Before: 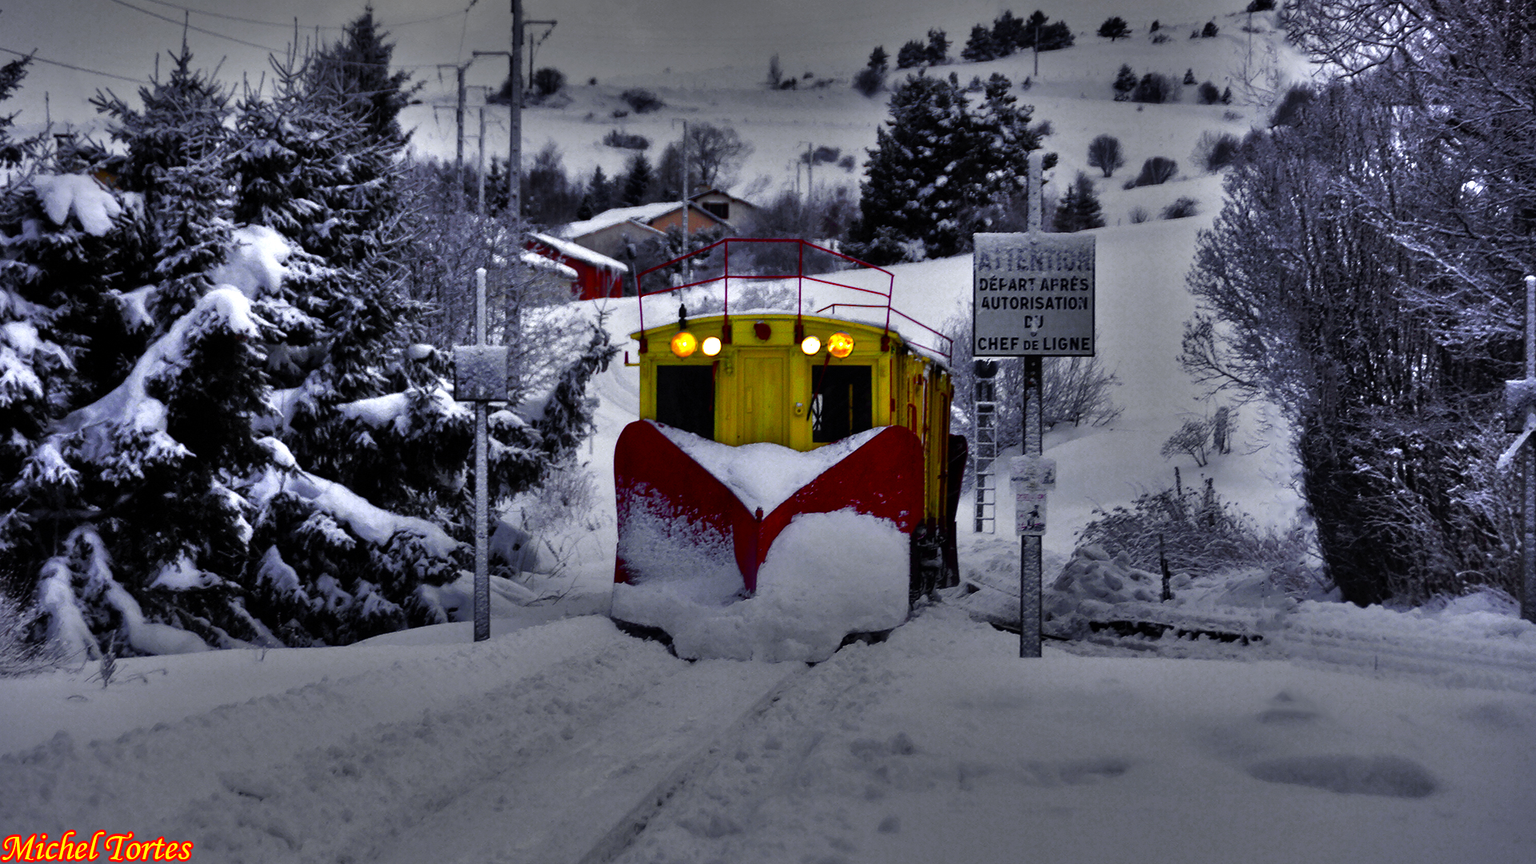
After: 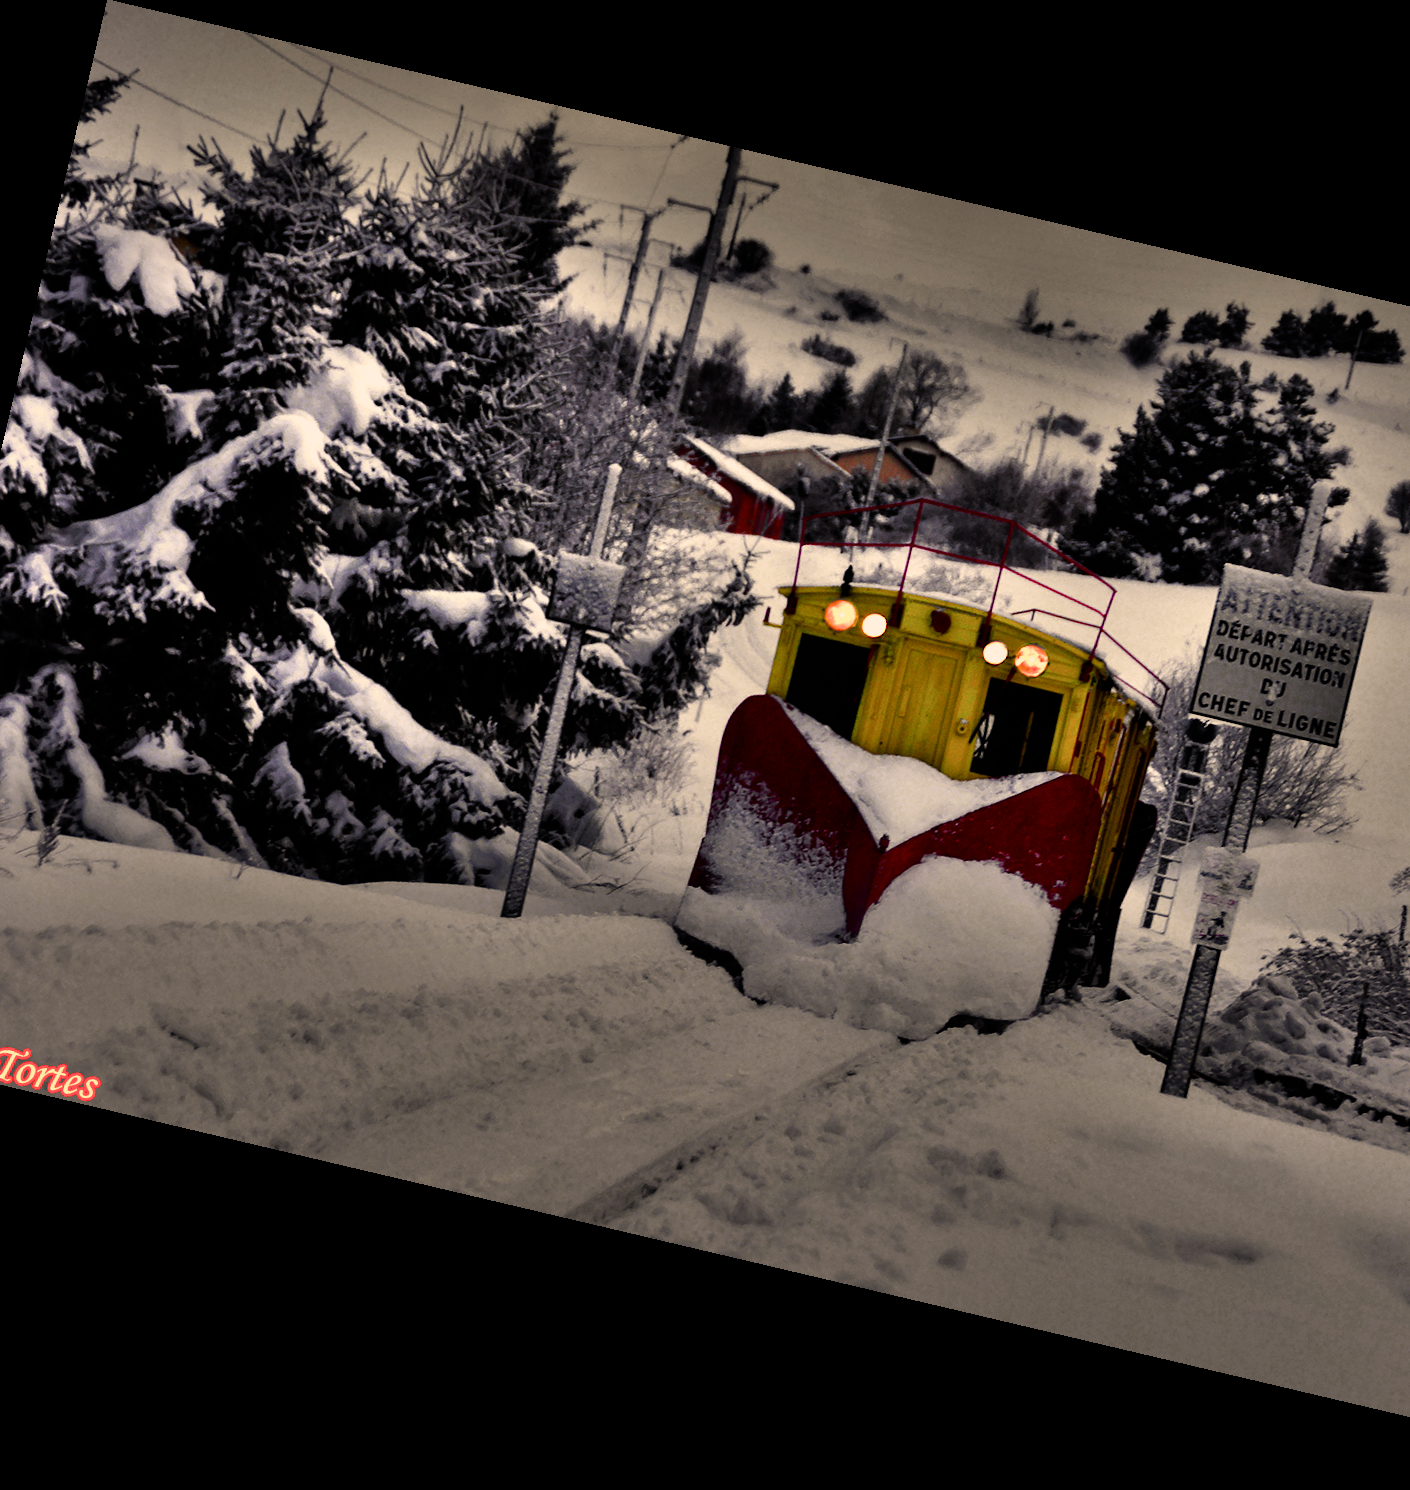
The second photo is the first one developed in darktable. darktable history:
white balance: red 1.138, green 0.996, blue 0.812
crop and rotate: left 6.617%, right 26.717%
filmic rgb: black relative exposure -8.07 EV, white relative exposure 3 EV, hardness 5.35, contrast 1.25
rotate and perspective: rotation 13.27°, automatic cropping off
